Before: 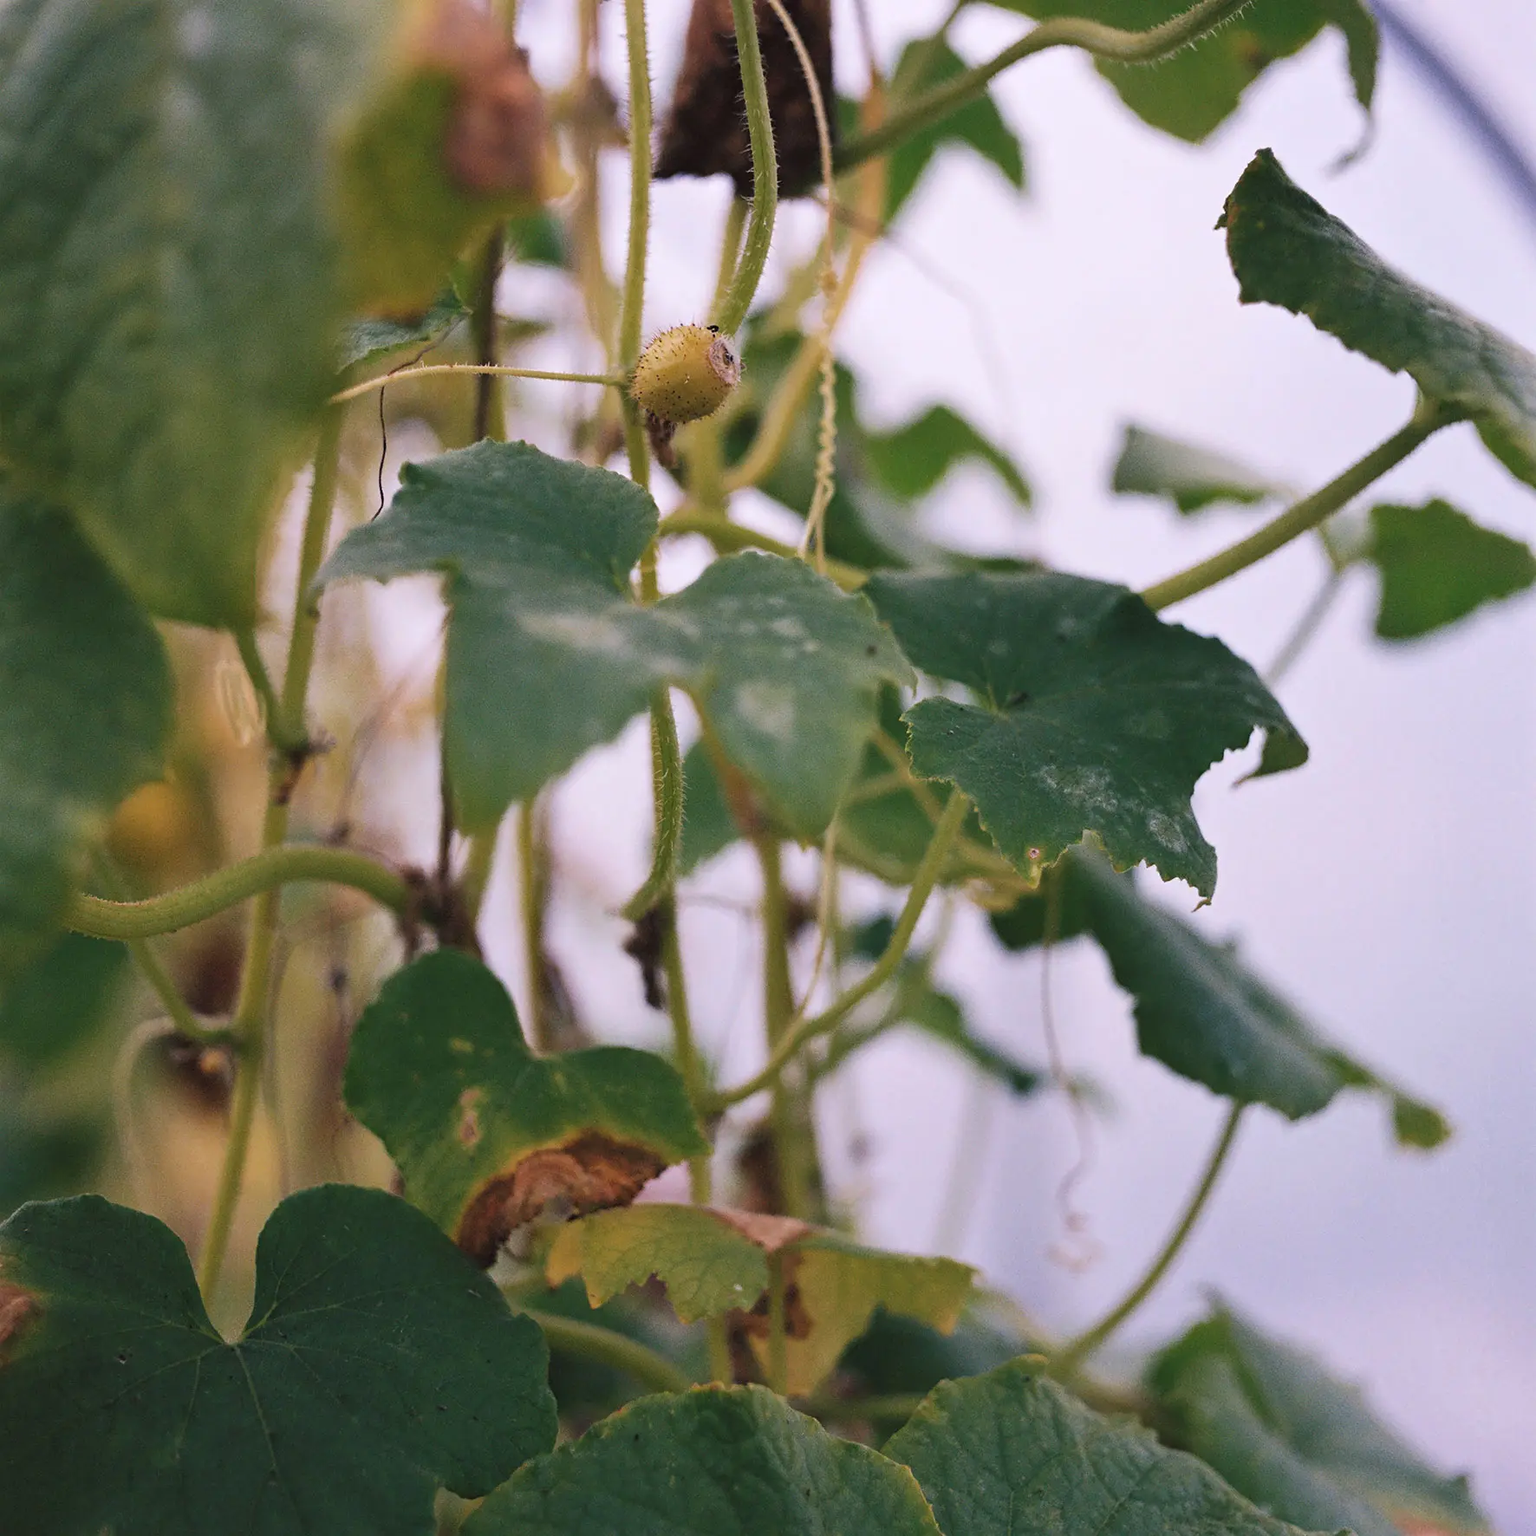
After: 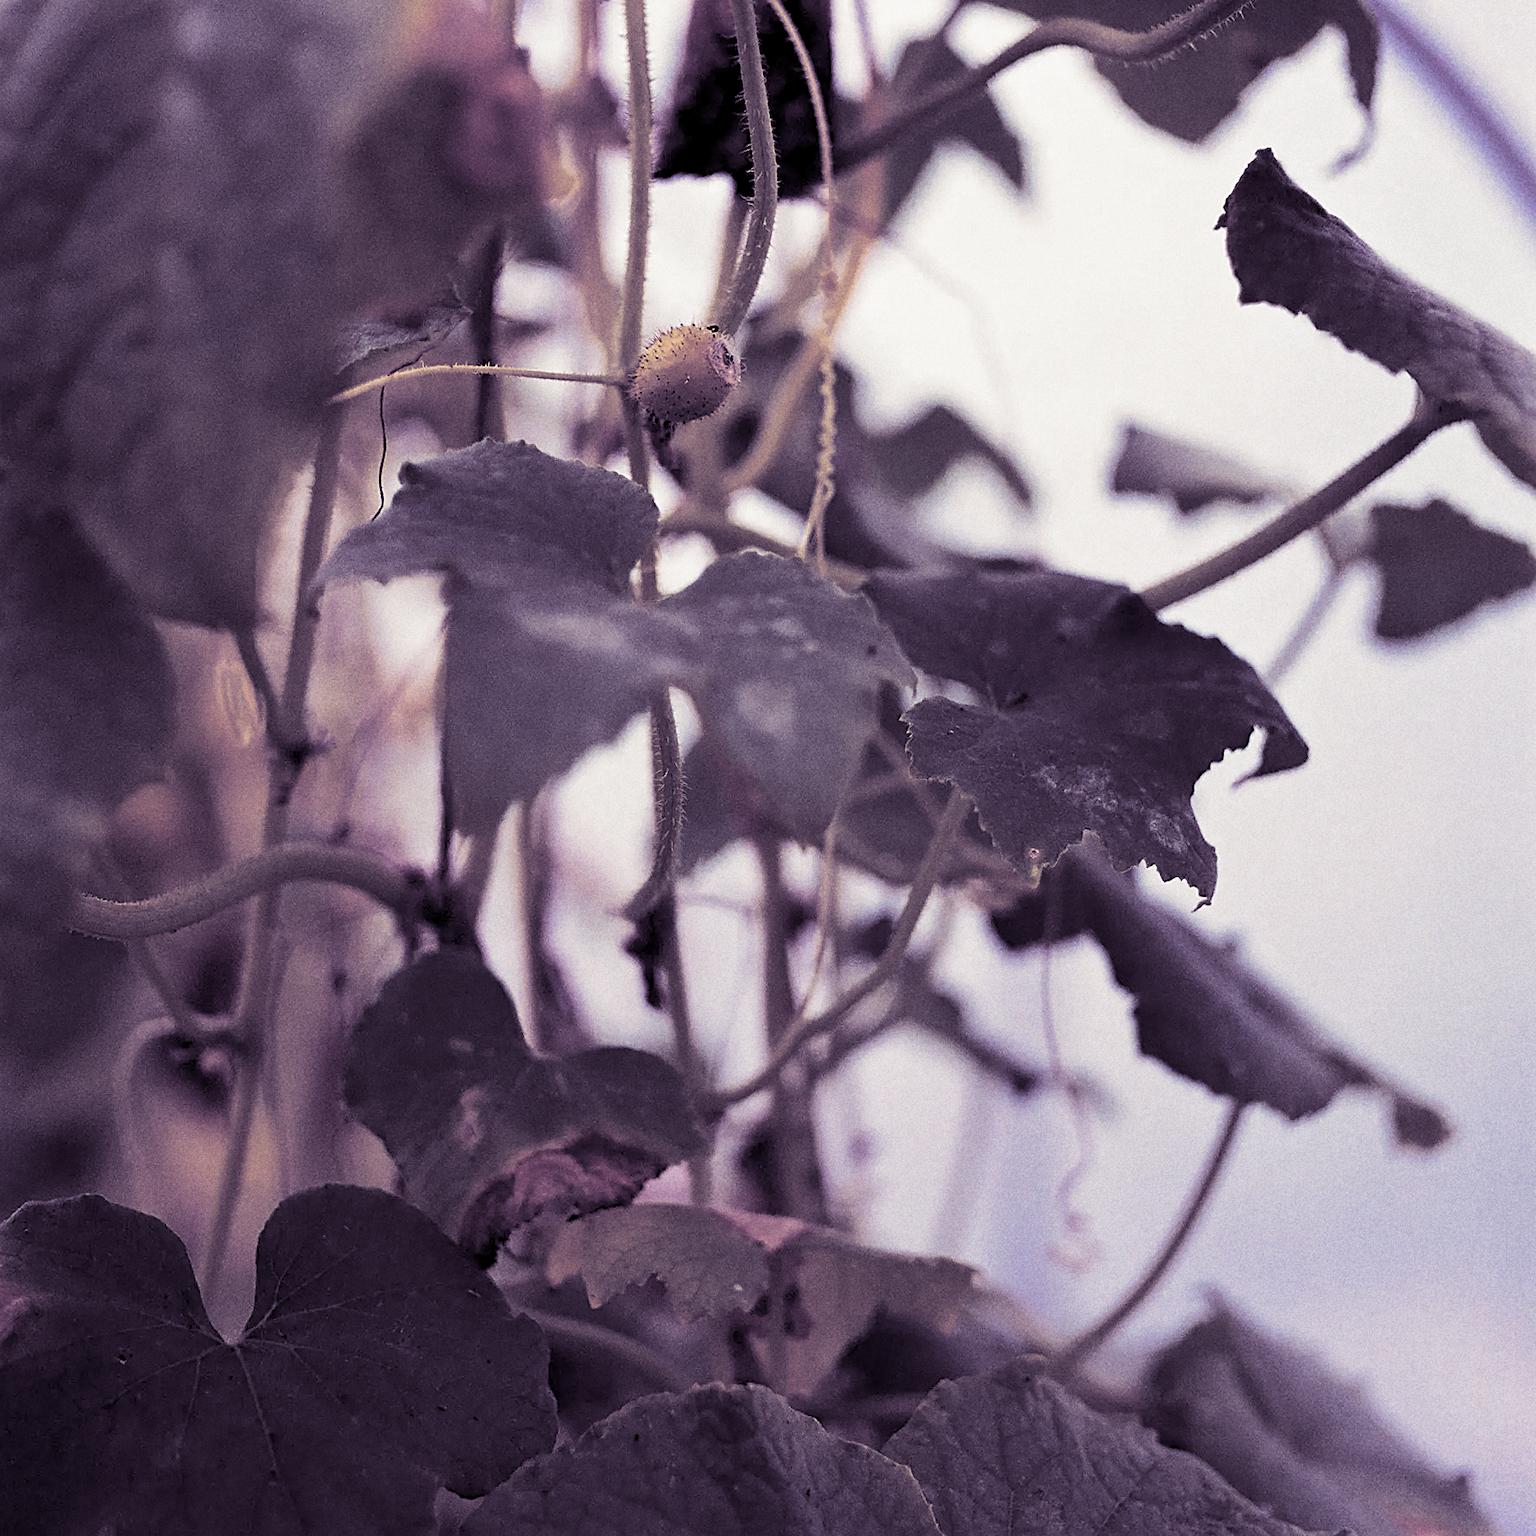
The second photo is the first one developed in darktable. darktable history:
split-toning: shadows › hue 266.4°, shadows › saturation 0.4, highlights › hue 61.2°, highlights › saturation 0.3, compress 0%
exposure: black level correction 0.011, compensate highlight preservation false
sharpen: on, module defaults
grain: strength 26%
